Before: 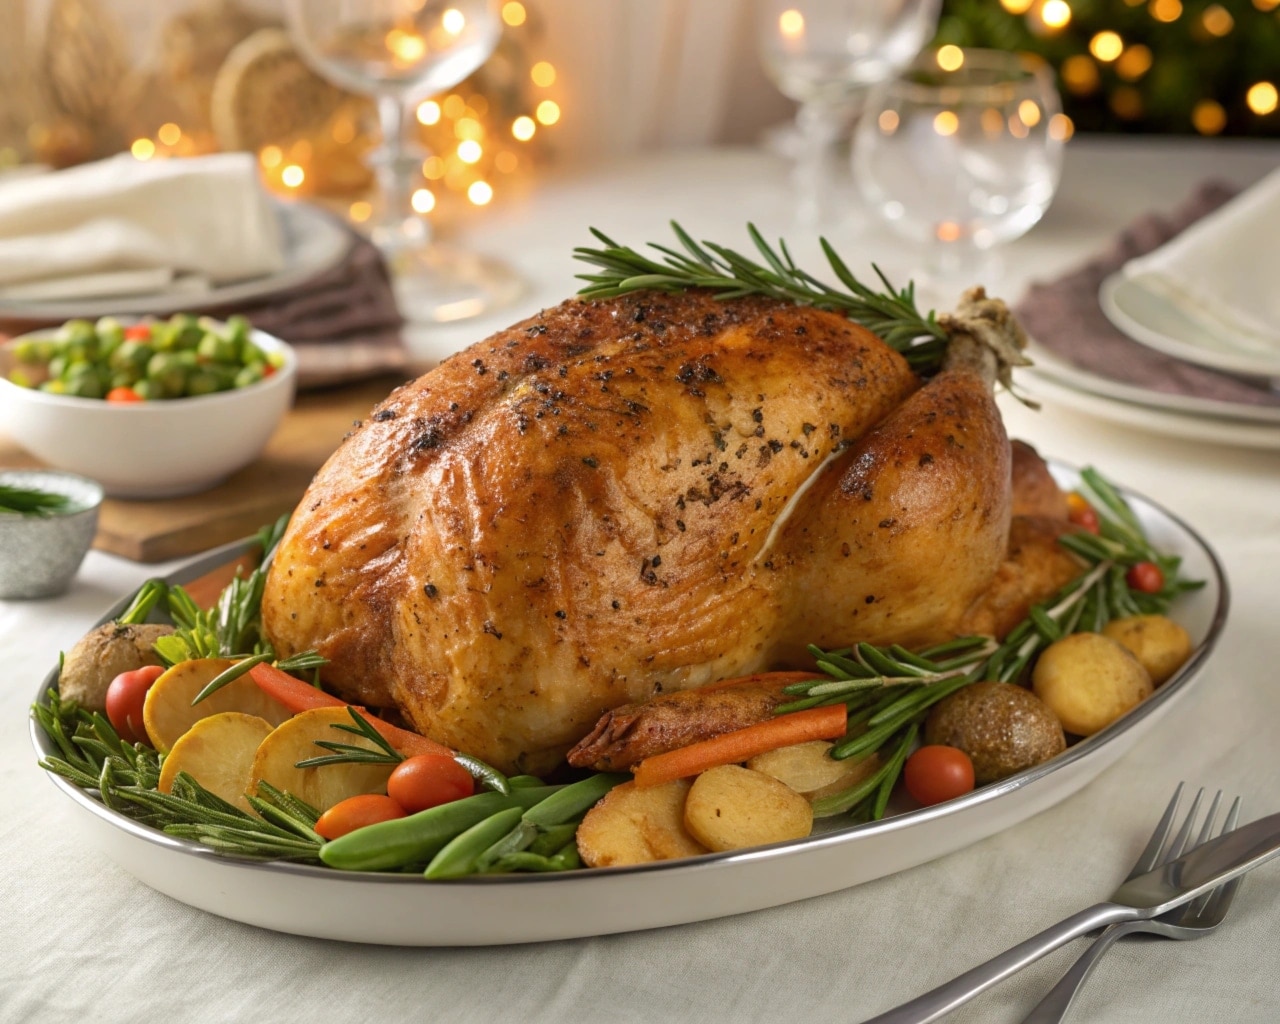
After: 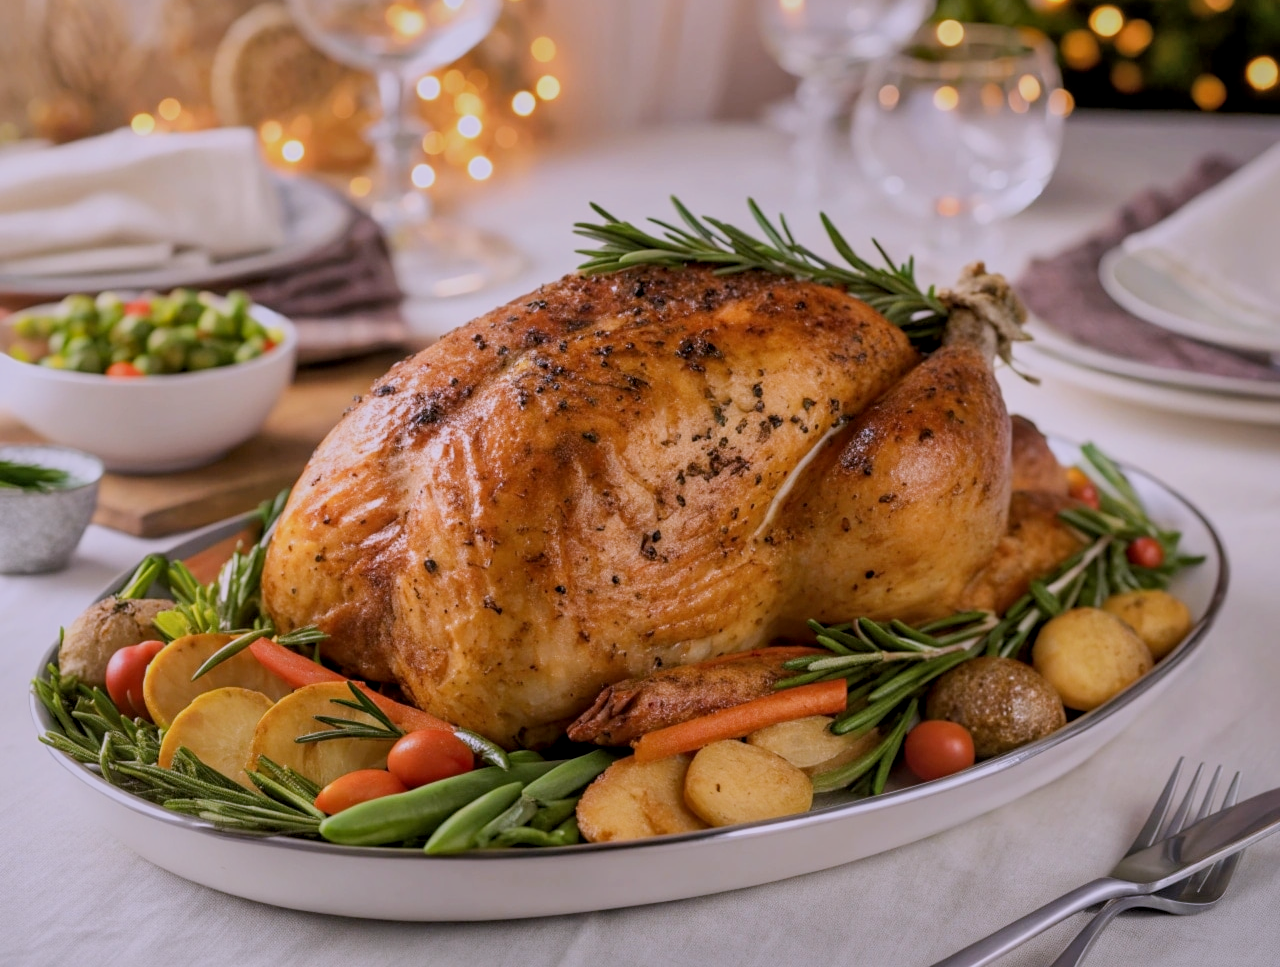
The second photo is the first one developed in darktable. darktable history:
white balance: red 1.042, blue 1.17
filmic rgb: black relative exposure -7.65 EV, white relative exposure 4.56 EV, hardness 3.61
crop and rotate: top 2.479%, bottom 3.018%
local contrast: on, module defaults
shadows and highlights: on, module defaults
